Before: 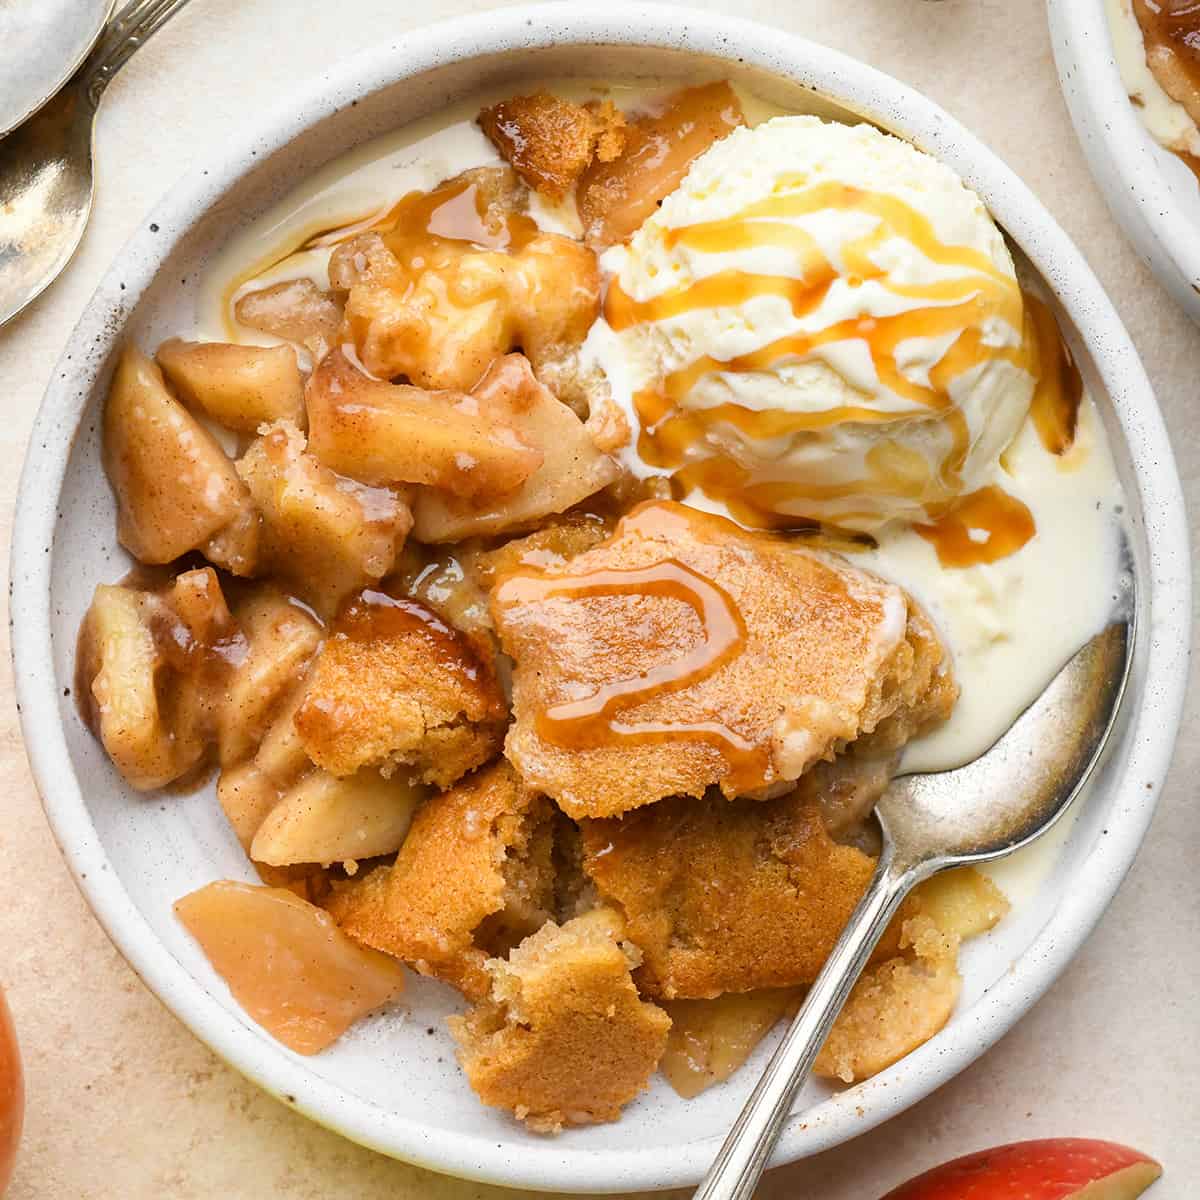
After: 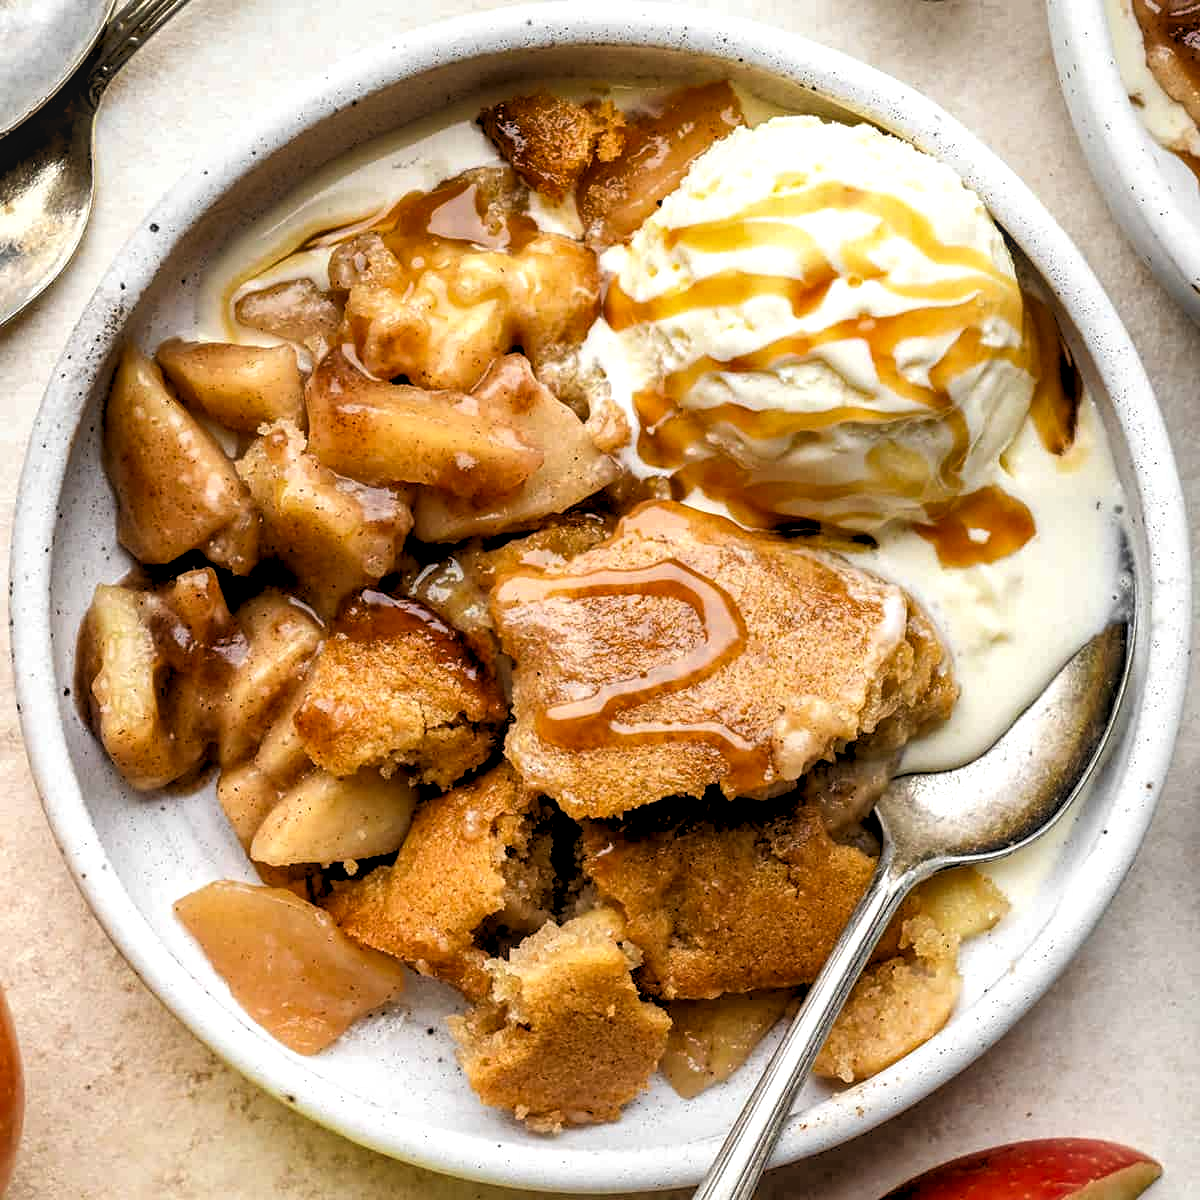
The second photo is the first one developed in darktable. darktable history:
shadows and highlights: radius 337.17, shadows 29.01, soften with gaussian
rgb levels: levels [[0.034, 0.472, 0.904], [0, 0.5, 1], [0, 0.5, 1]]
tone equalizer: on, module defaults
local contrast: detail 130%
